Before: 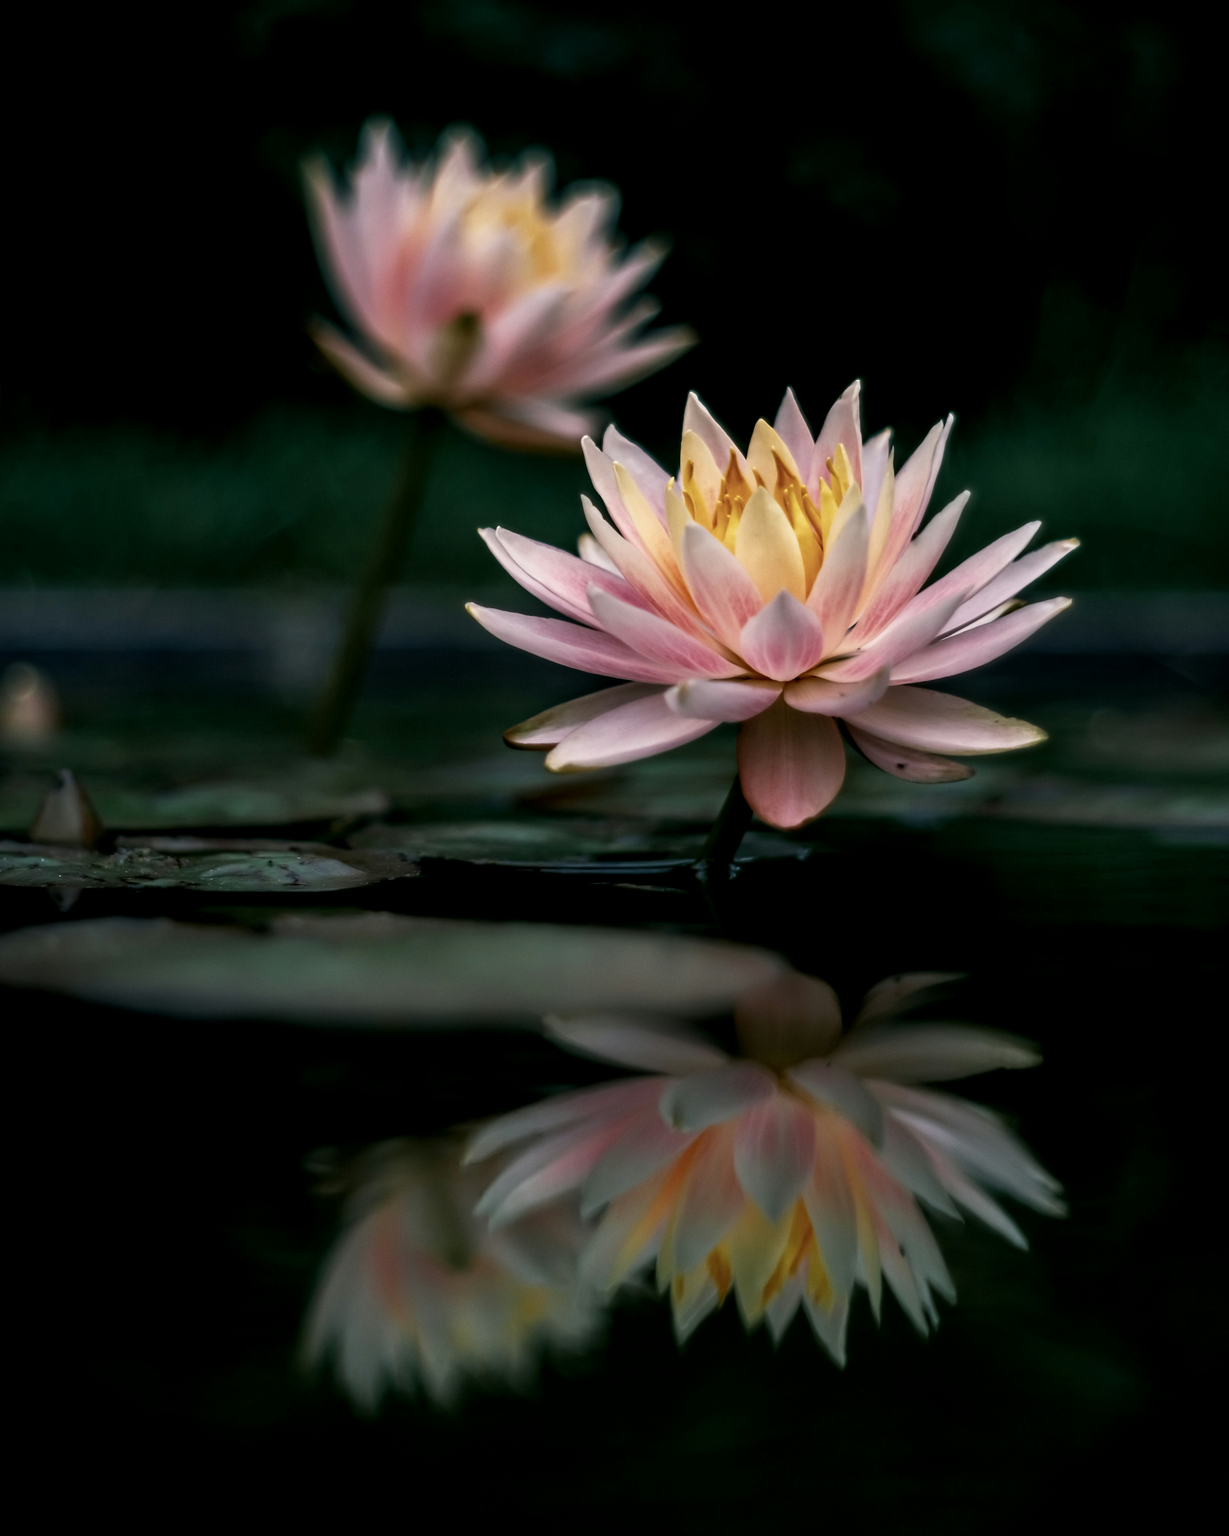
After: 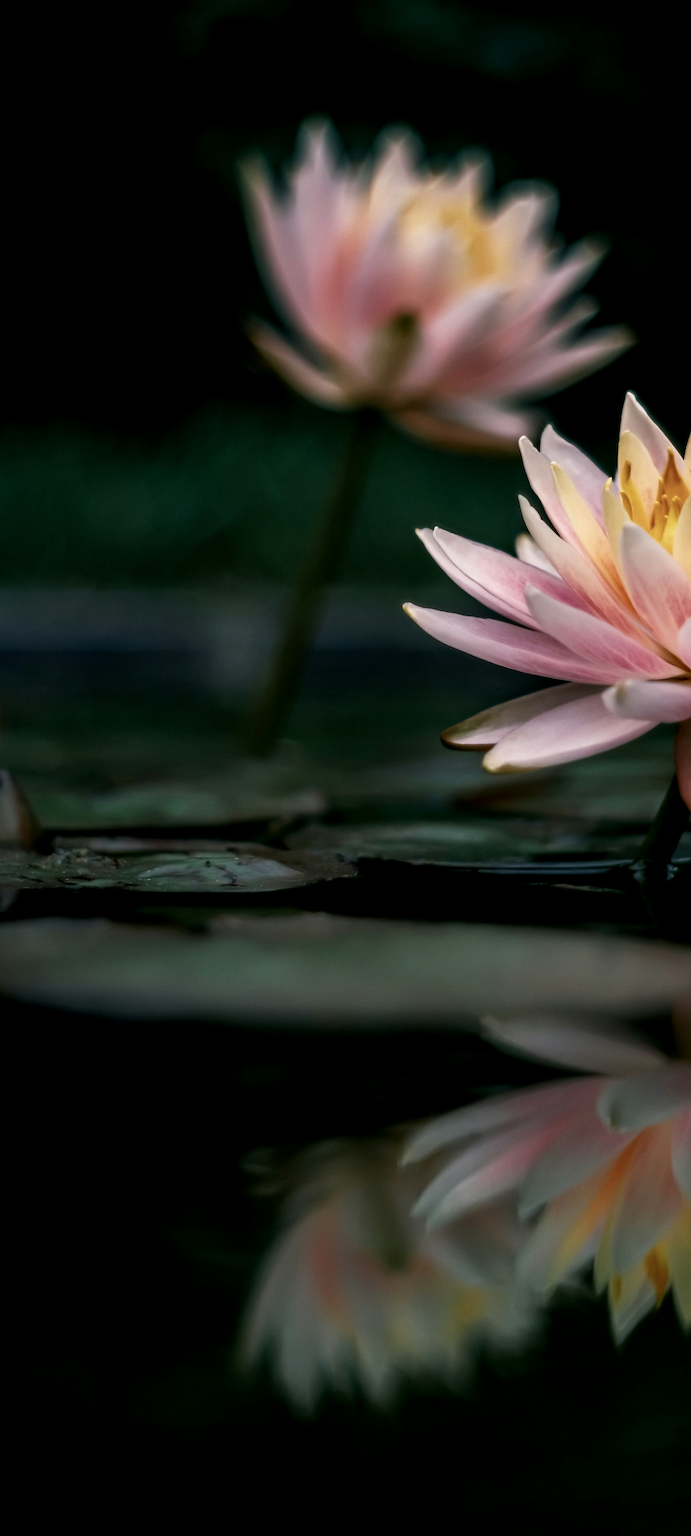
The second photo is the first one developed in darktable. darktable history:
crop: left 5.114%, right 38.589%
